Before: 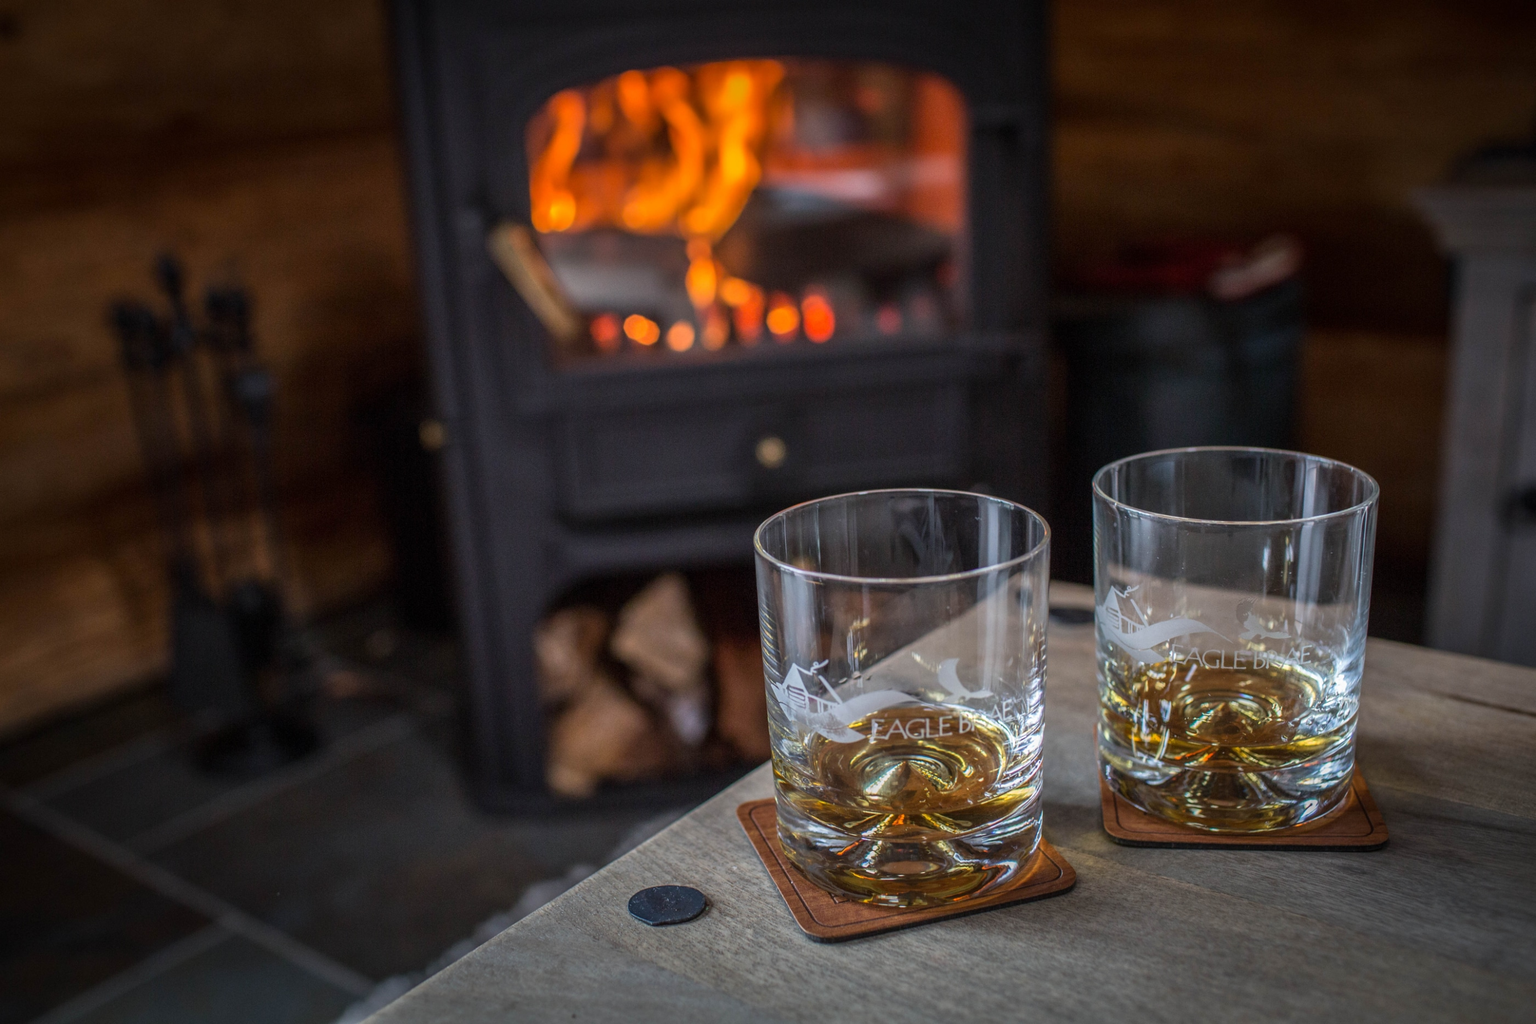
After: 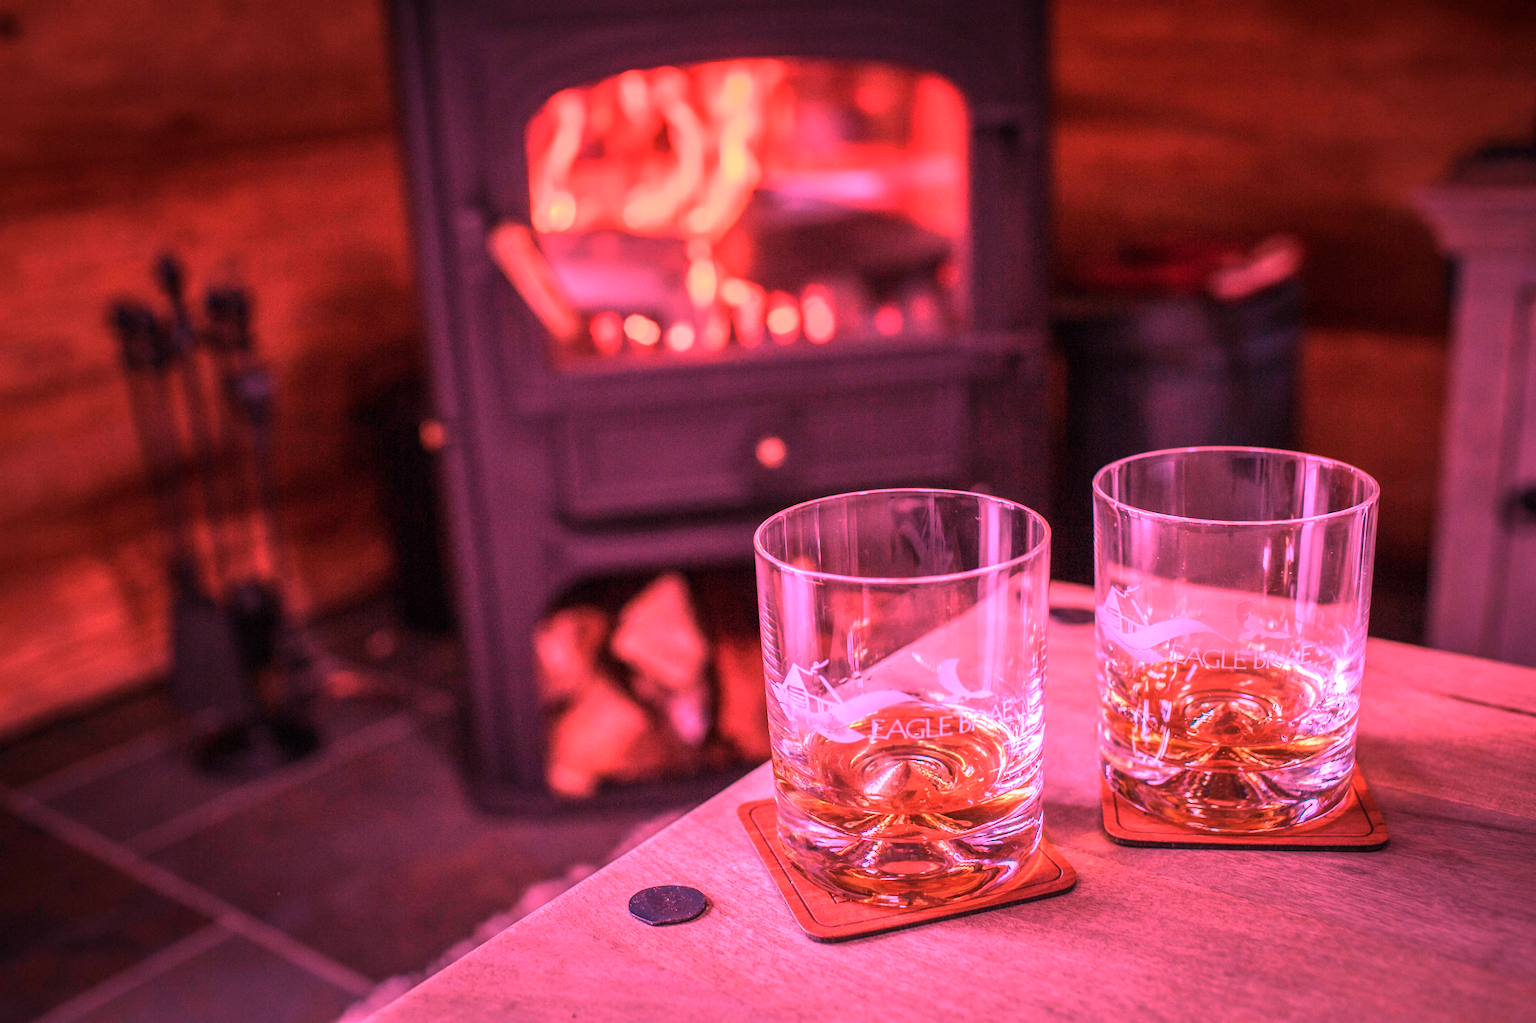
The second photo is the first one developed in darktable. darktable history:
color calibration: output R [1.003, 0.027, -0.041, 0], output G [-0.018, 1.043, -0.038, 0], output B [0.071, -0.086, 1.017, 0], illuminant as shot in camera, x 0.359, y 0.362, temperature 4570.54 K
white balance: red 2.658, blue 1.403
